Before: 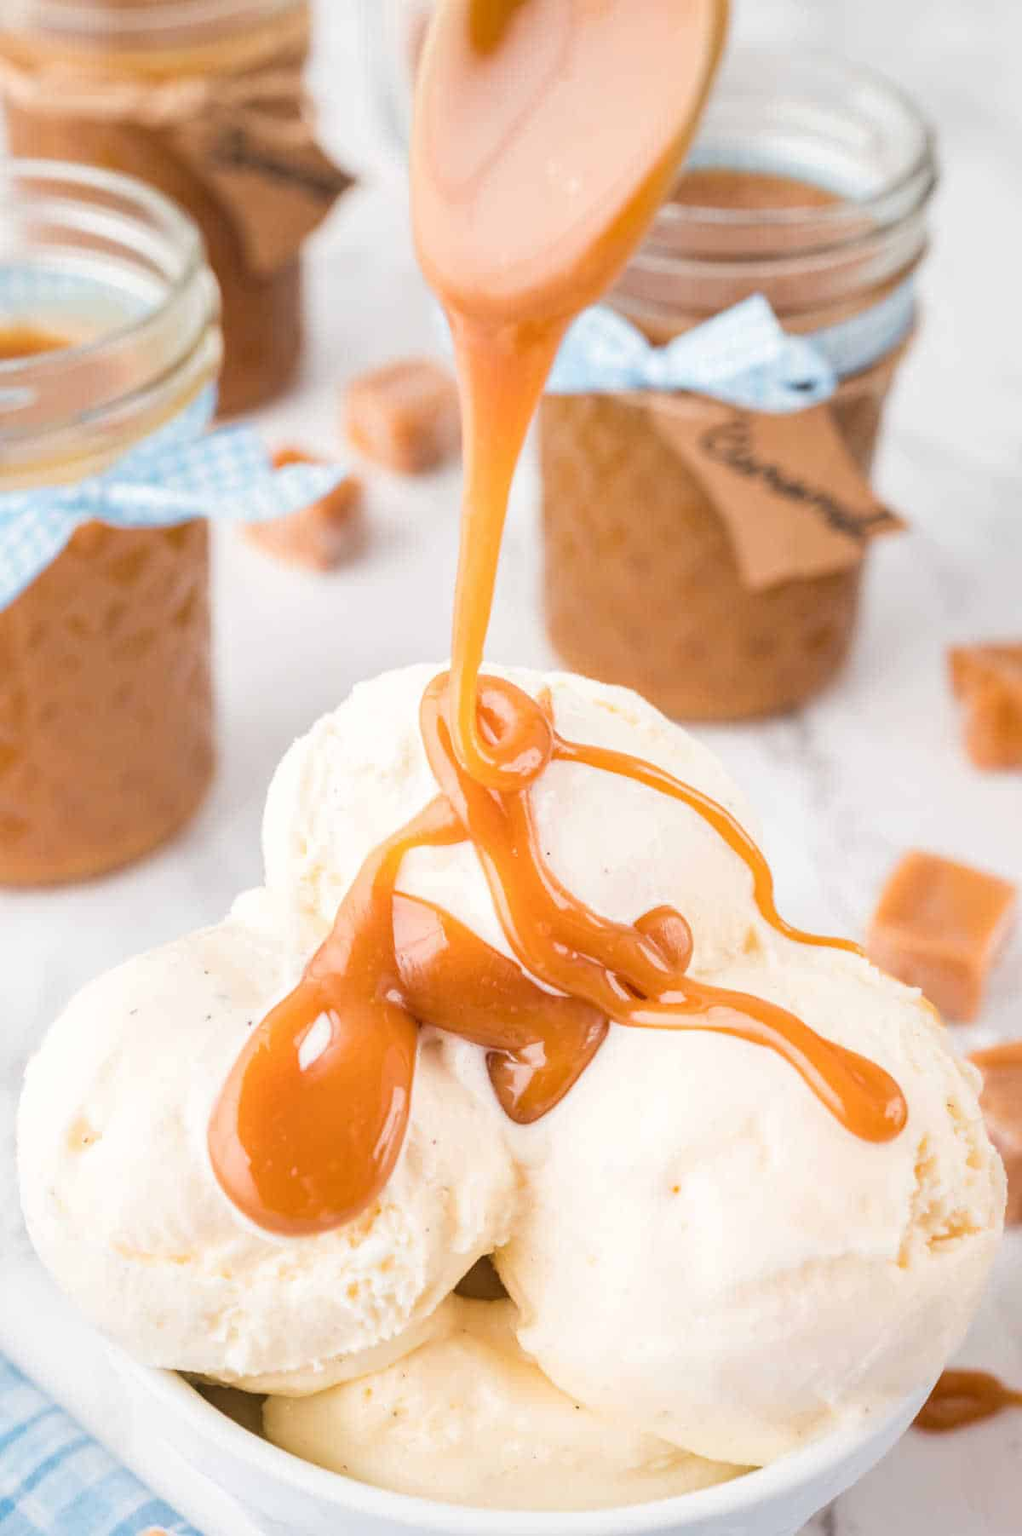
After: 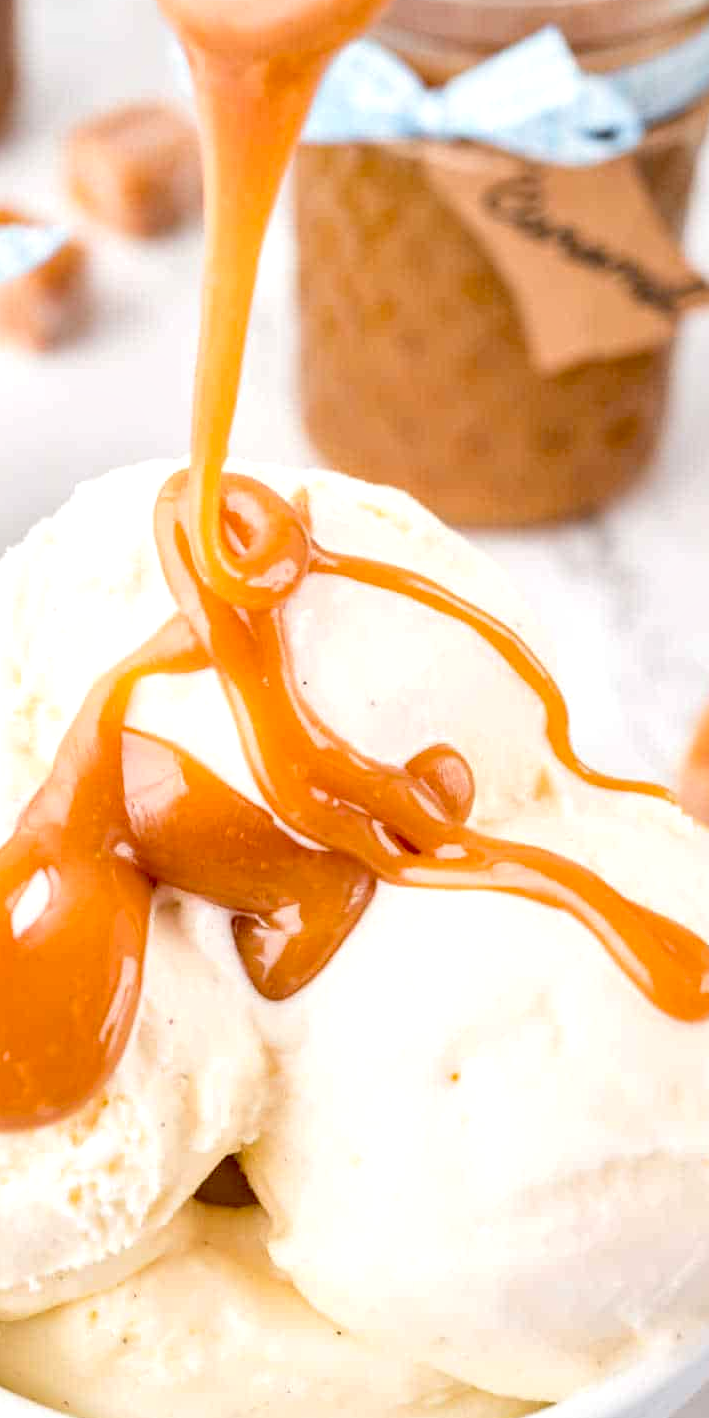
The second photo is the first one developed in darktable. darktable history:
local contrast: mode bilateral grid, contrast 20, coarseness 50, detail 120%, midtone range 0.2
tone equalizer: on, module defaults
exposure: black level correction 0.025, exposure 0.182 EV, compensate highlight preservation false
crop and rotate: left 28.256%, top 17.734%, right 12.656%, bottom 3.573%
